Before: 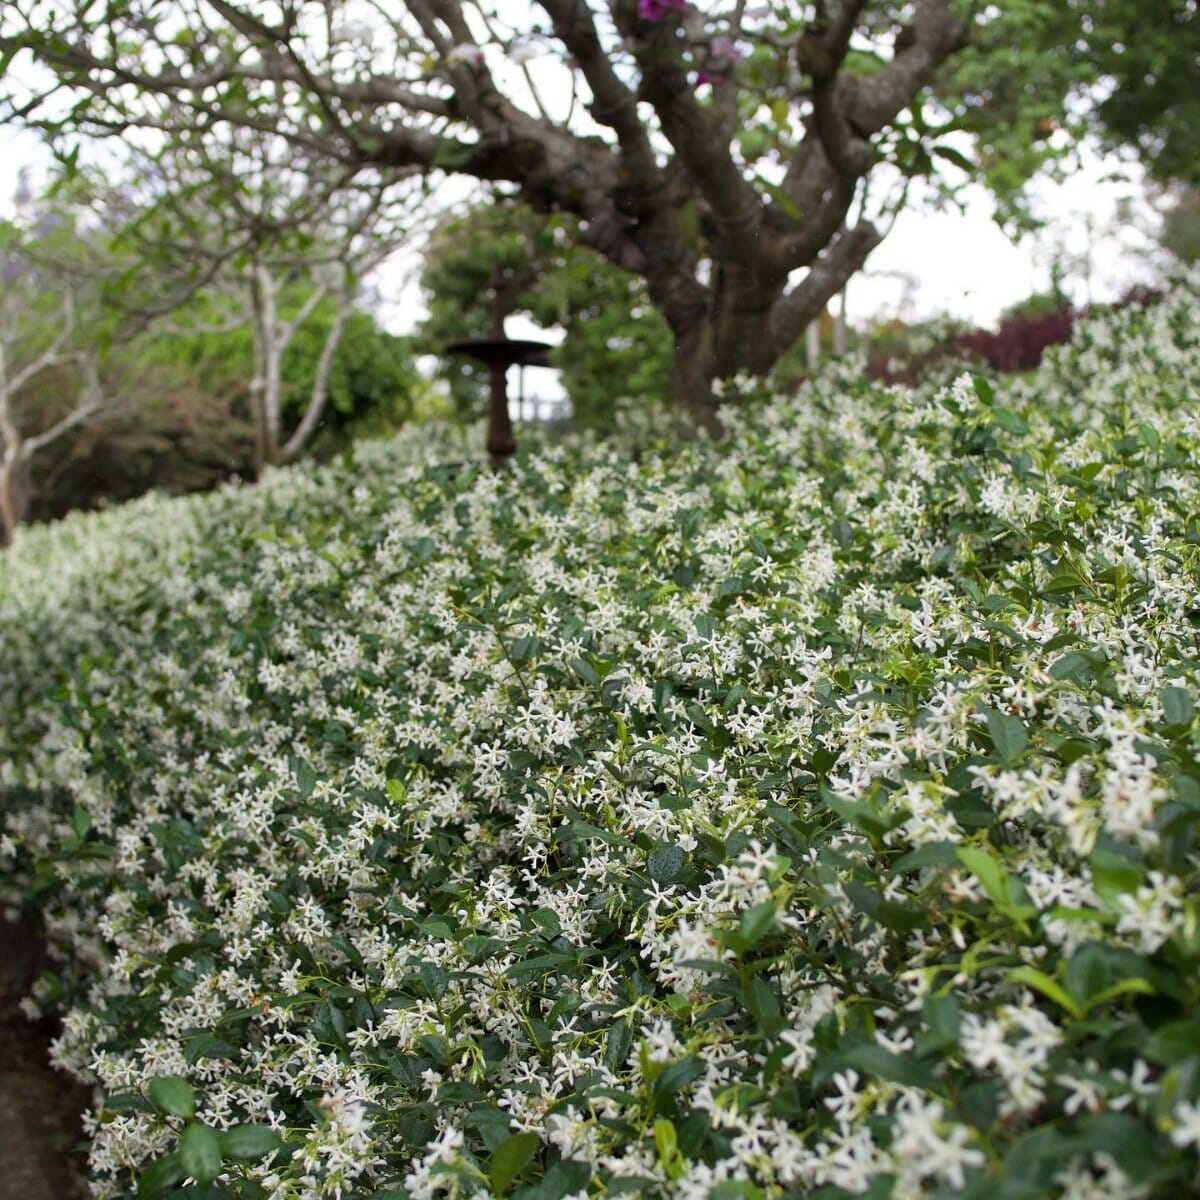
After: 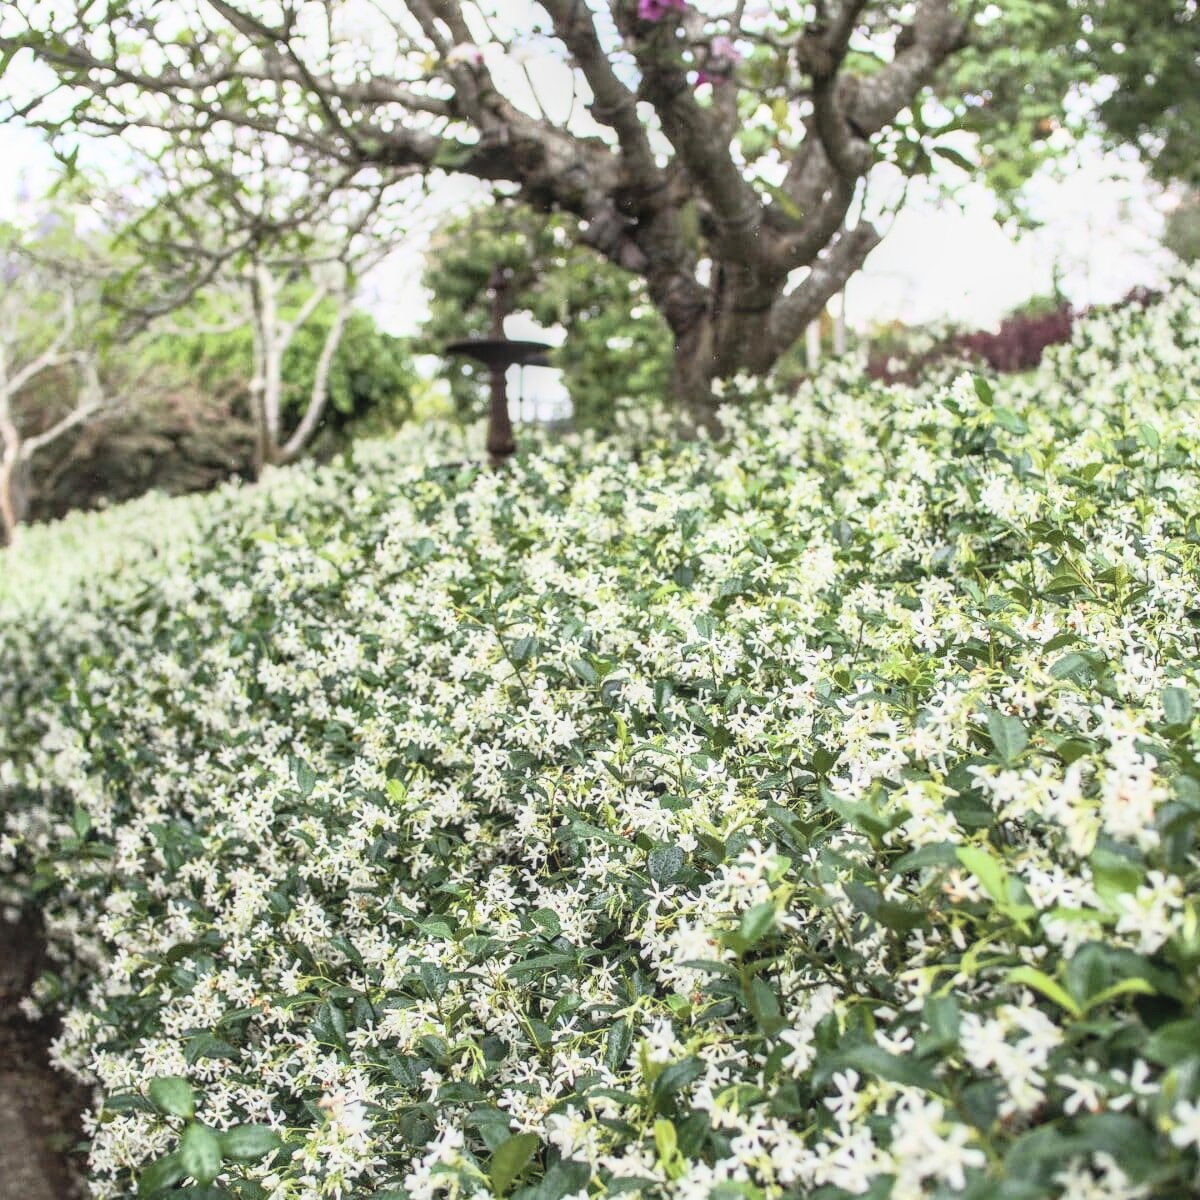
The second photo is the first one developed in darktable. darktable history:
contrast brightness saturation: saturation -0.05
tone curve: curves: ch0 [(0, 0.052) (0.207, 0.35) (0.392, 0.592) (0.54, 0.803) (0.725, 0.922) (0.99, 0.974)], color space Lab, independent channels, preserve colors none
local contrast: highlights 0%, shadows 0%, detail 133%
